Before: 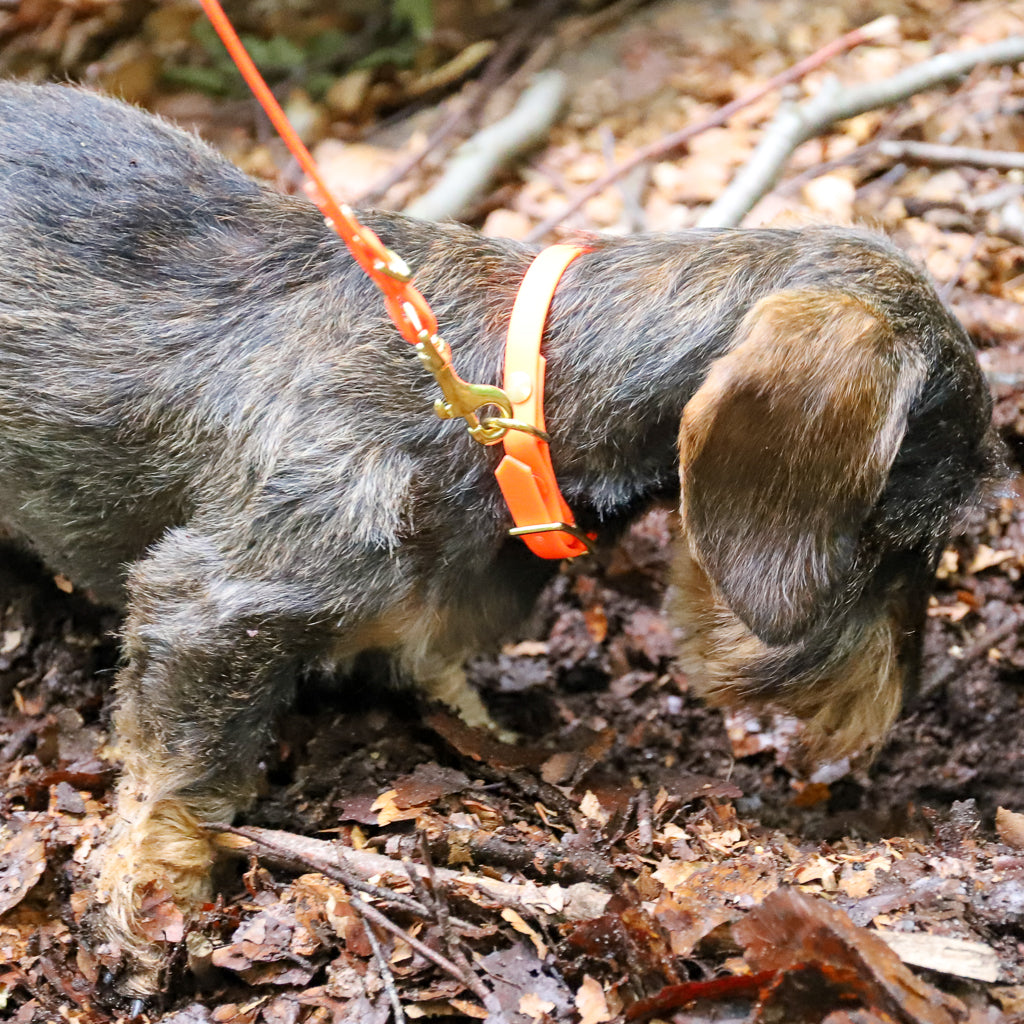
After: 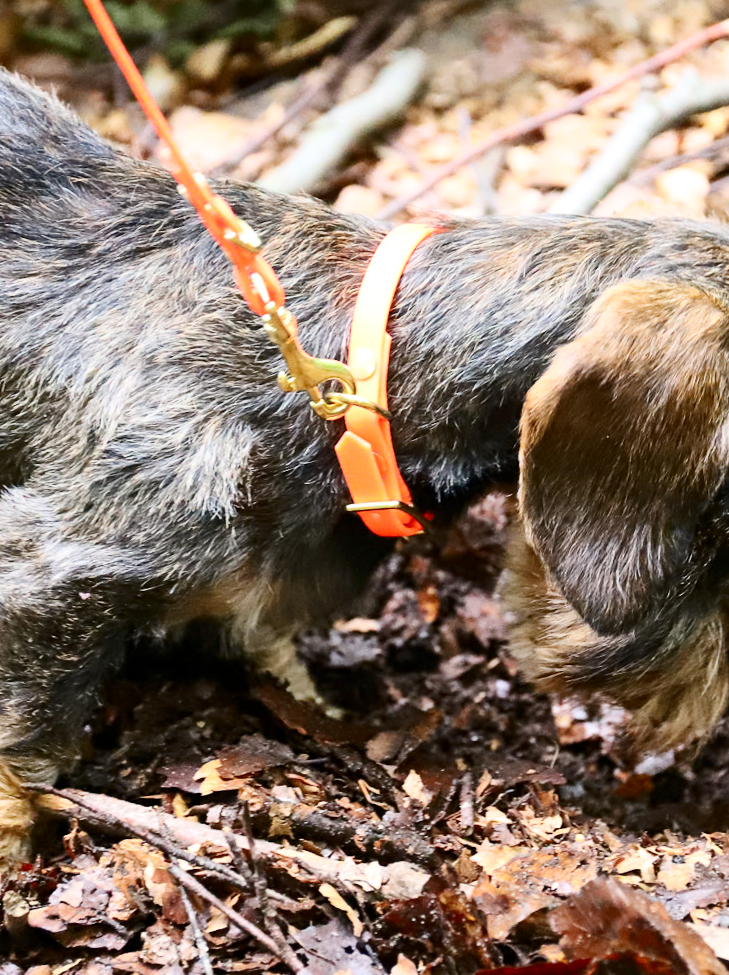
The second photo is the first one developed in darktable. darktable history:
contrast brightness saturation: contrast 0.274
crop and rotate: angle -2.89°, left 14.192%, top 0.04%, right 11.067%, bottom 0.063%
